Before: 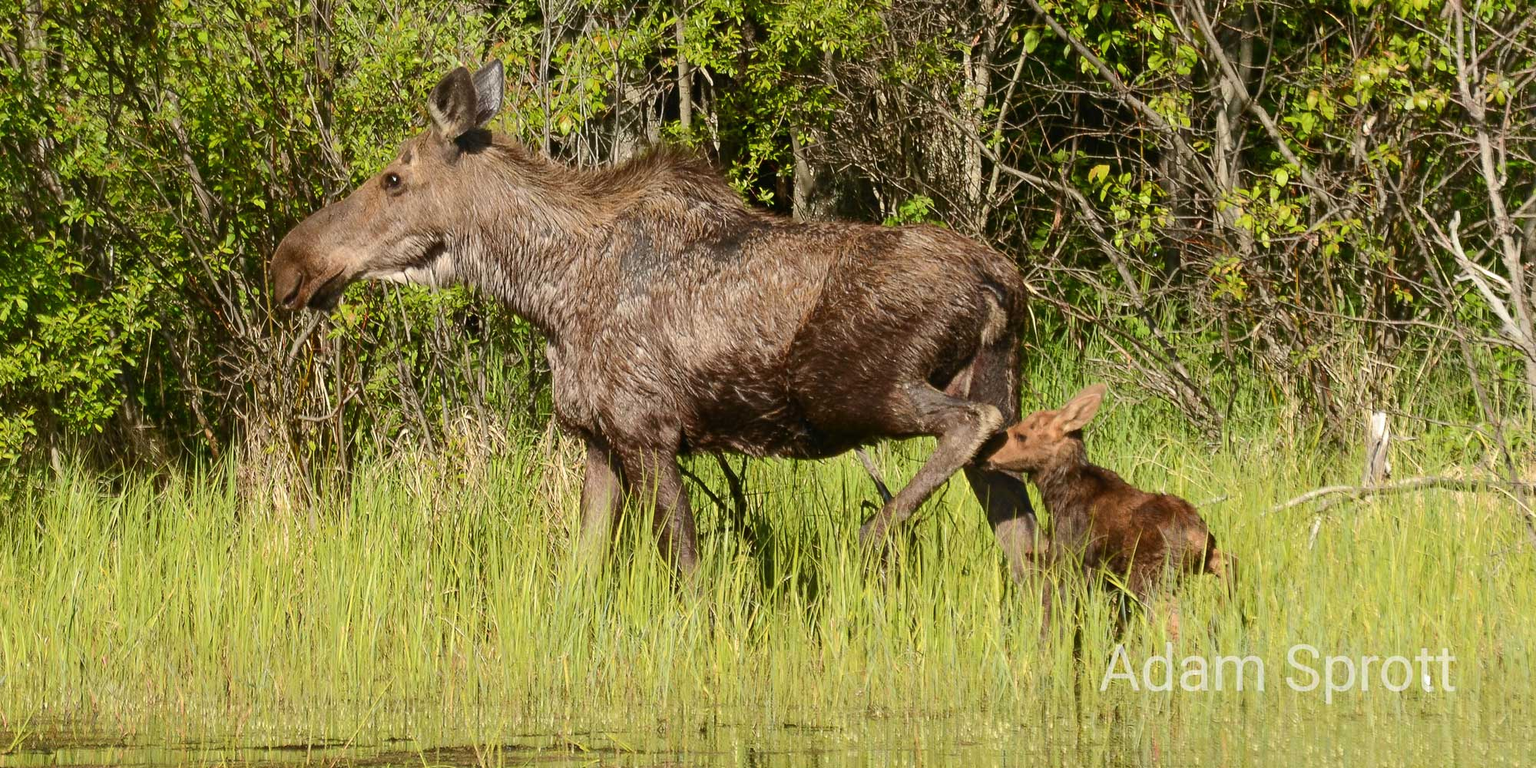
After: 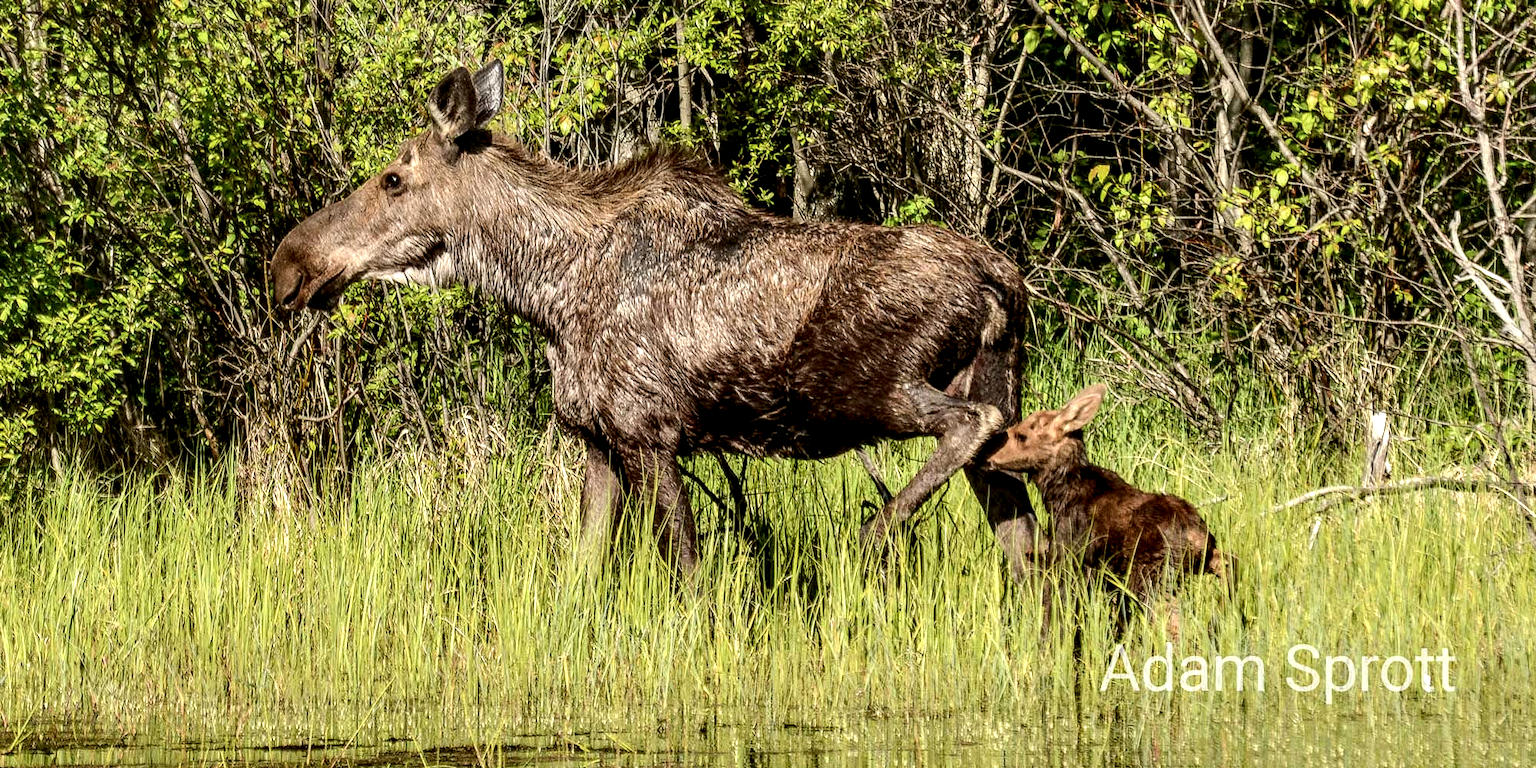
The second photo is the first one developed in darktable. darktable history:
local contrast: highlights 21%, detail 197%
